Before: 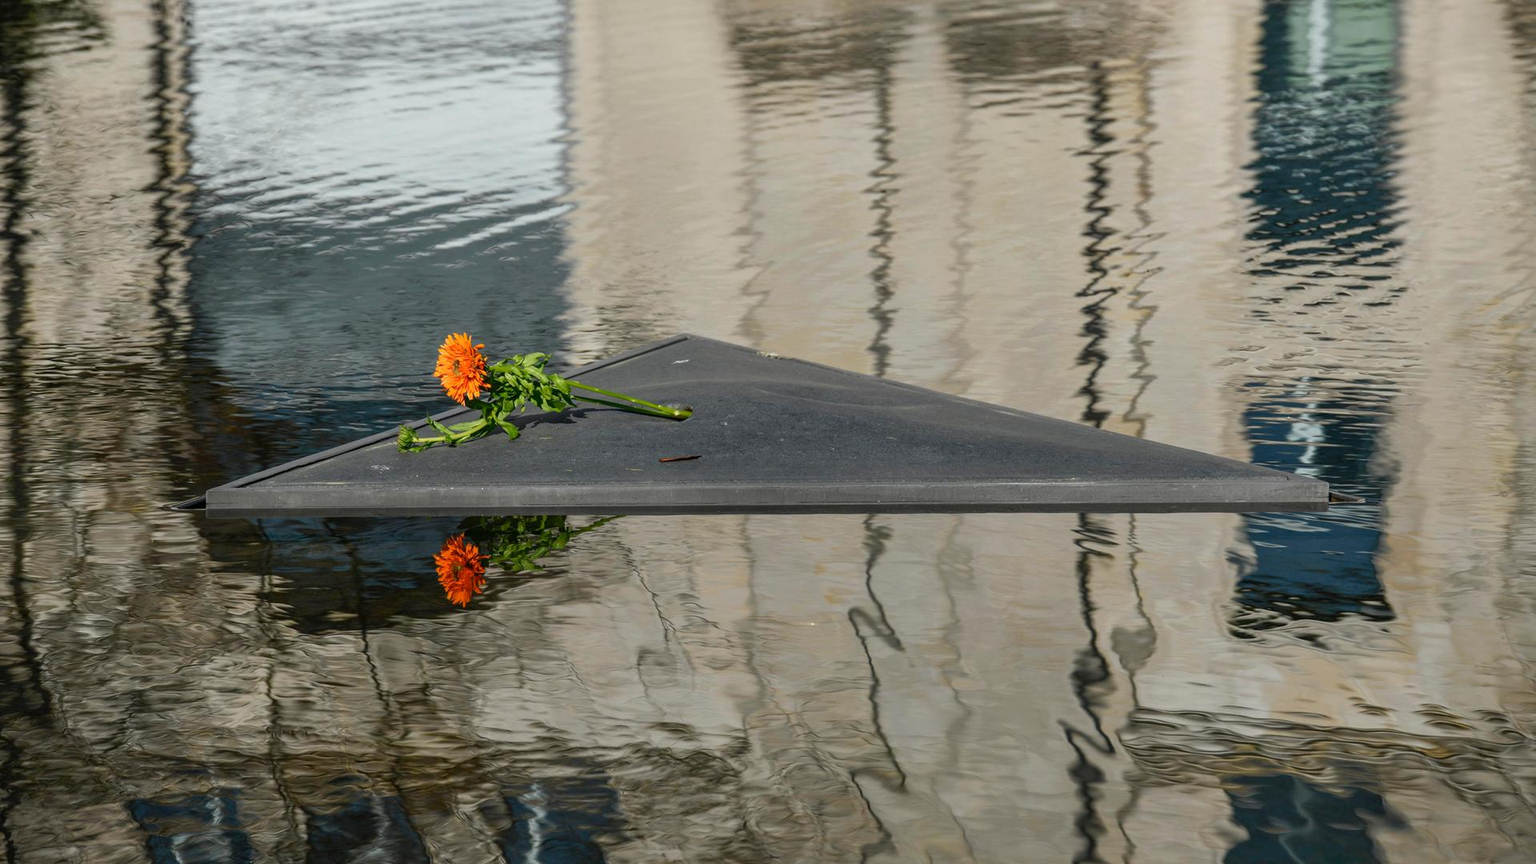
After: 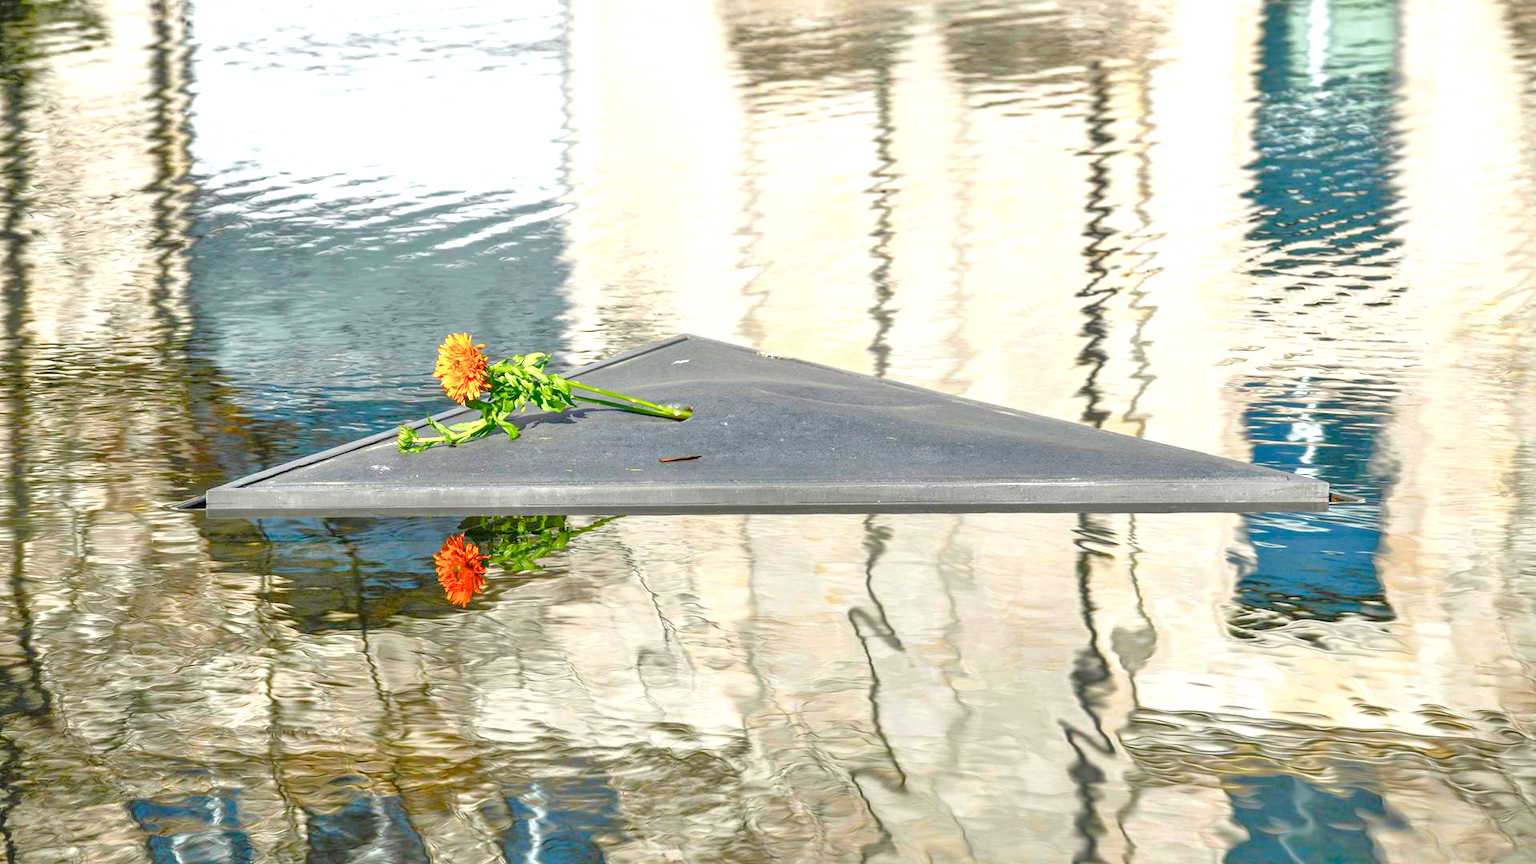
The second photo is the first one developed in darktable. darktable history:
exposure: black level correction 0, exposure 1.45 EV, compensate exposure bias true, compensate highlight preservation false
tone equalizer: -7 EV 0.15 EV, -6 EV 0.6 EV, -5 EV 1.15 EV, -4 EV 1.33 EV, -3 EV 1.15 EV, -2 EV 0.6 EV, -1 EV 0.15 EV, mask exposure compensation -0.5 EV
color balance rgb: perceptual saturation grading › global saturation 20%, perceptual saturation grading › highlights -25%, perceptual saturation grading › shadows 50%
